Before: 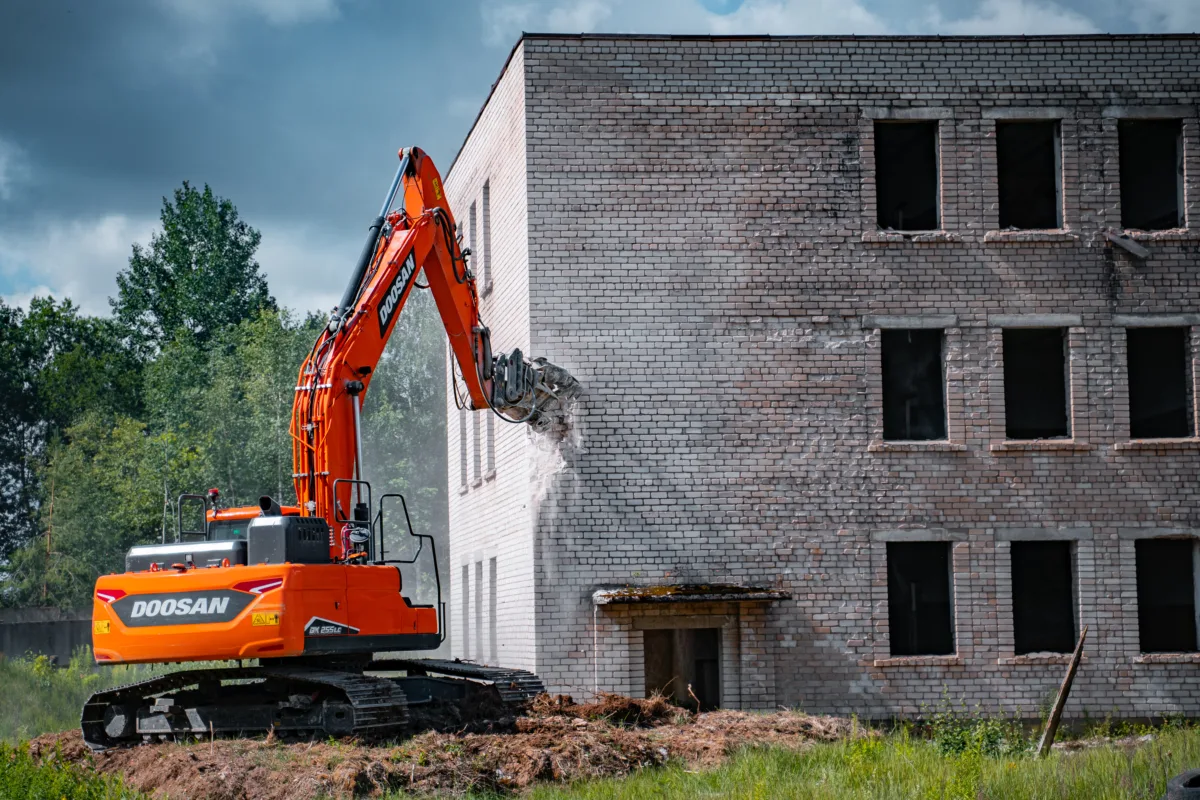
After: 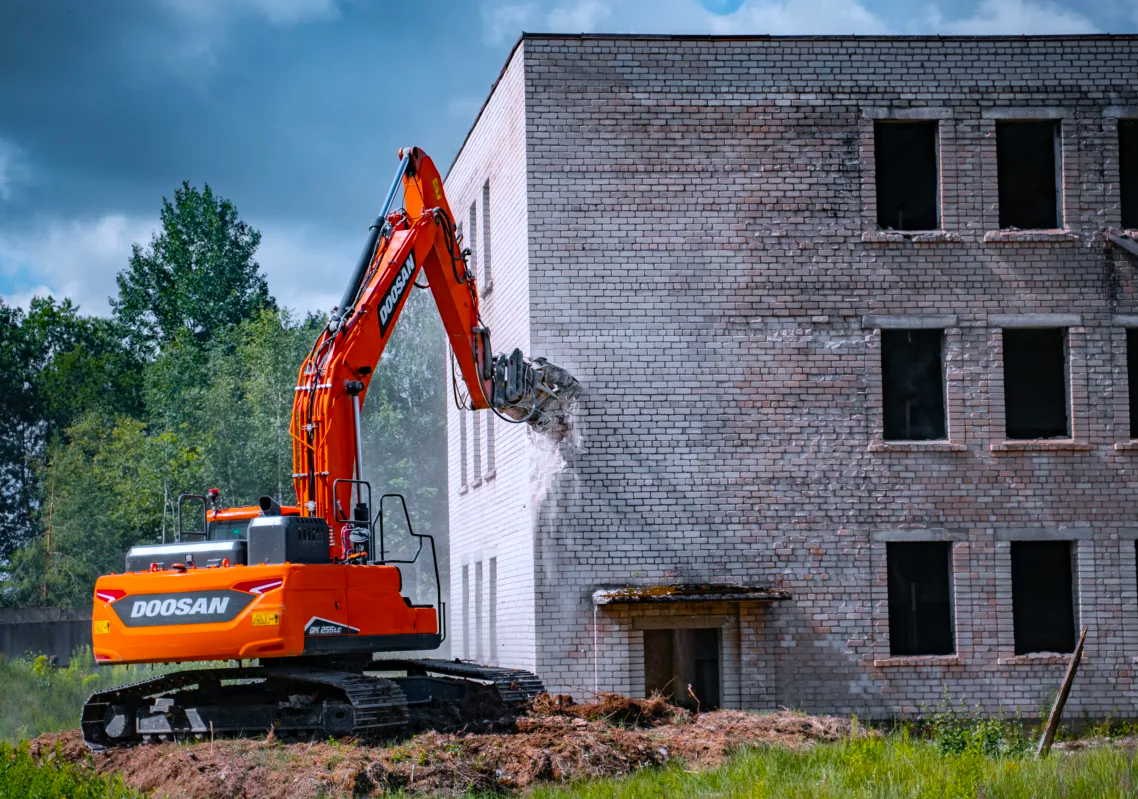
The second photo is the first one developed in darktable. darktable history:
crop and rotate: left 0%, right 5.115%
color balance rgb: perceptual saturation grading › global saturation 25.312%
color calibration: illuminant as shot in camera, x 0.358, y 0.373, temperature 4628.91 K
